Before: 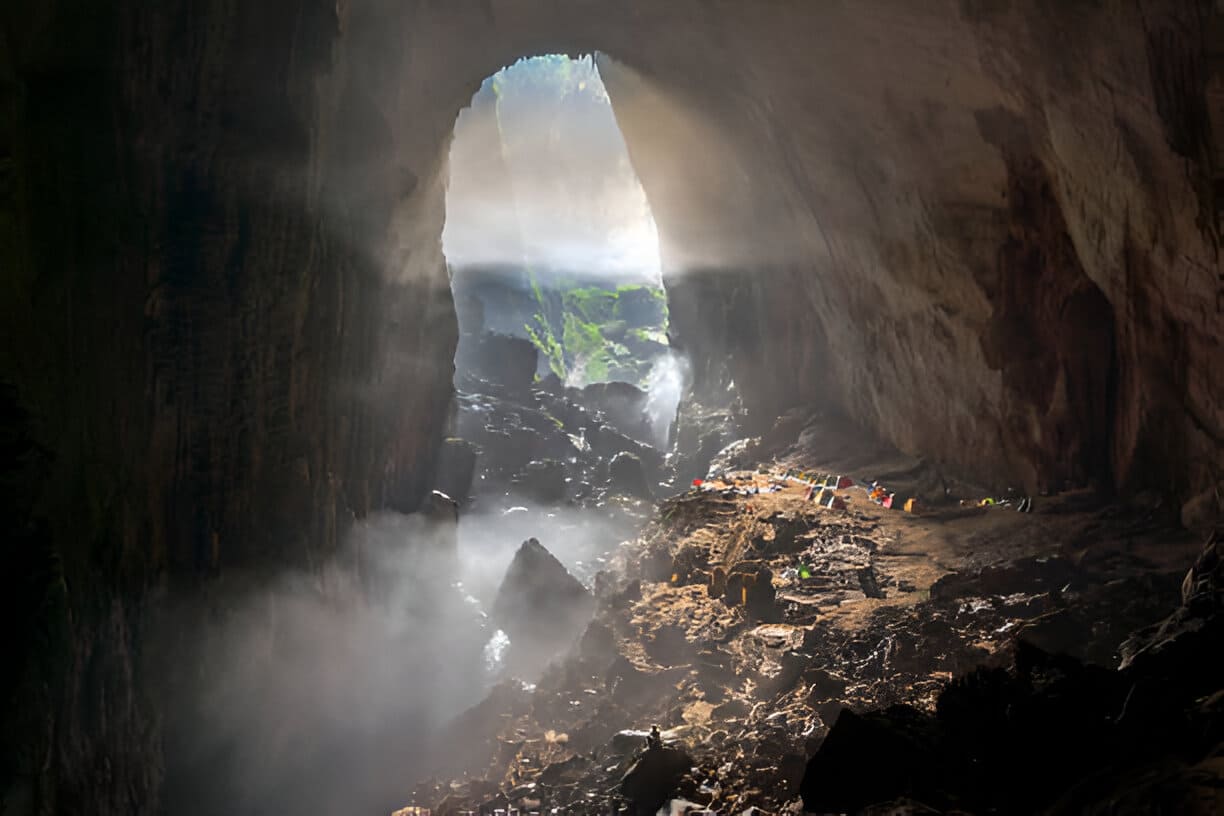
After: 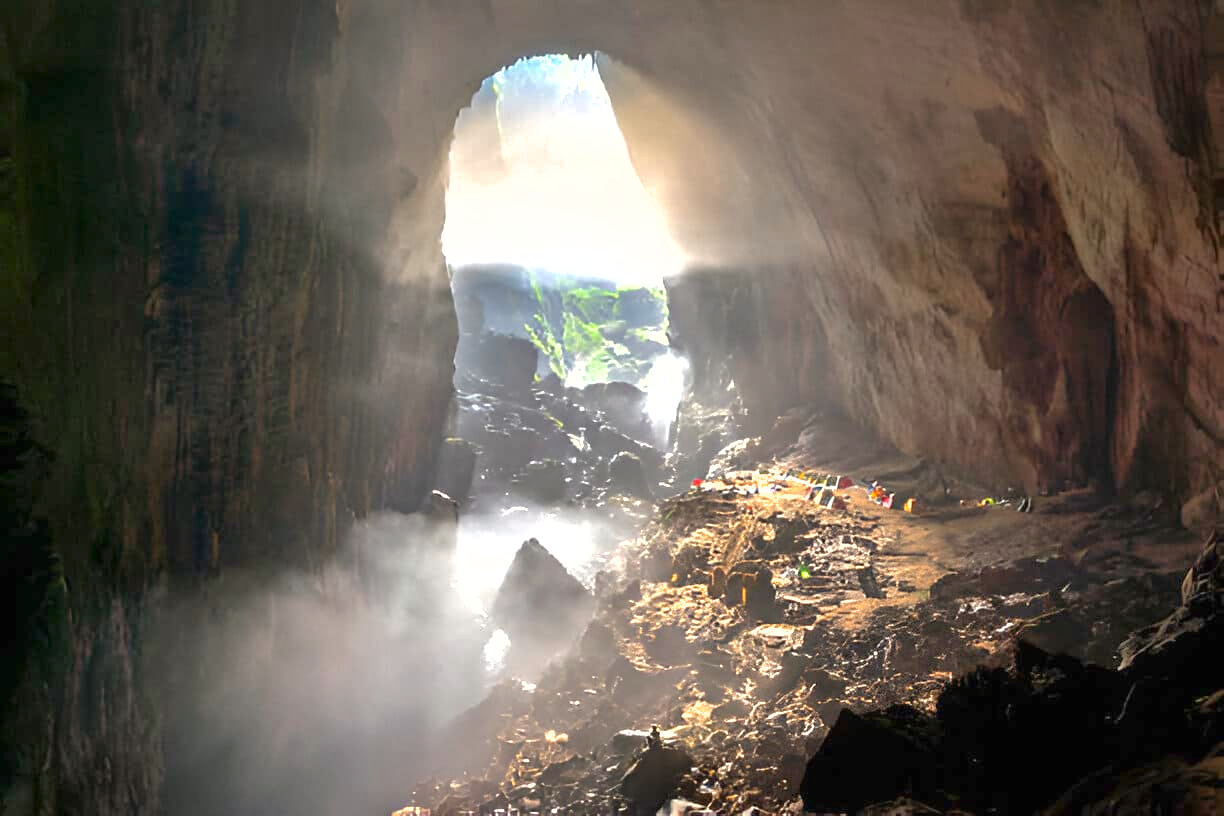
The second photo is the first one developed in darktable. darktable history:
color correction: highlights a* 0.816, highlights b* 2.78, saturation 1.1
exposure: black level correction 0, exposure 1.1 EV, compensate exposure bias true, compensate highlight preservation false
shadows and highlights: on, module defaults
